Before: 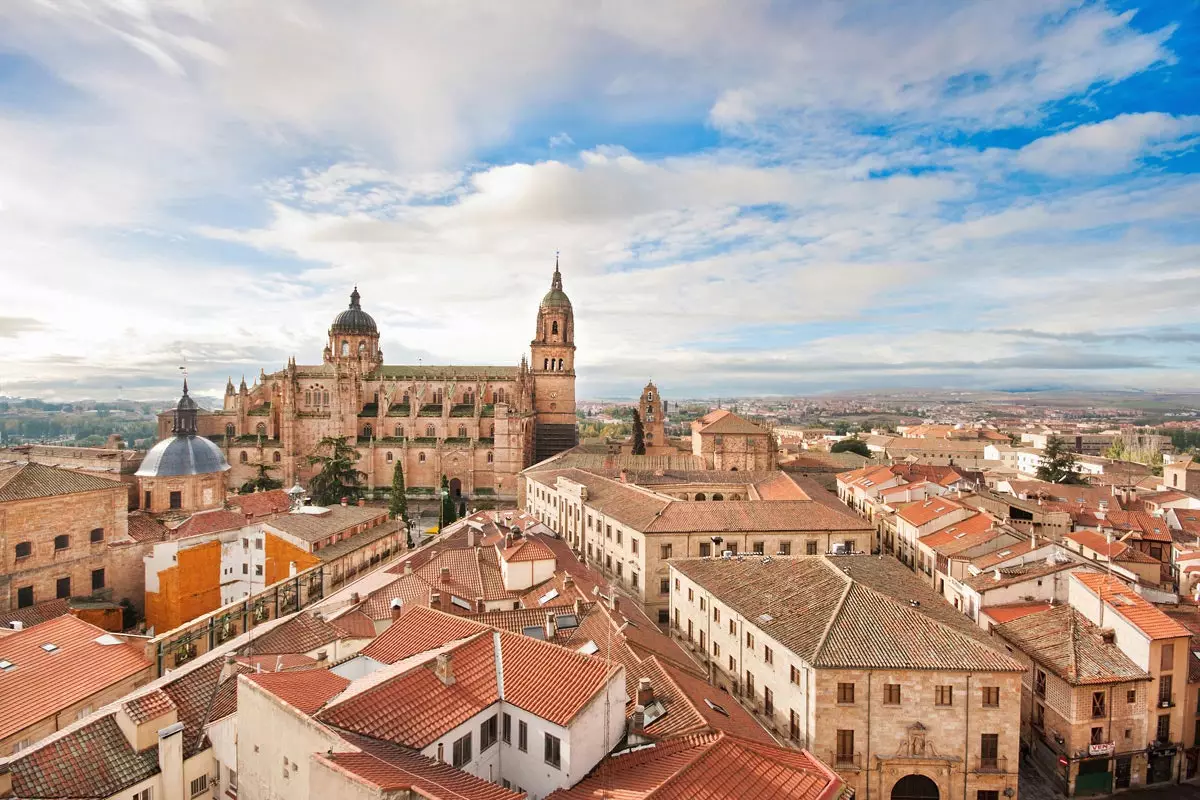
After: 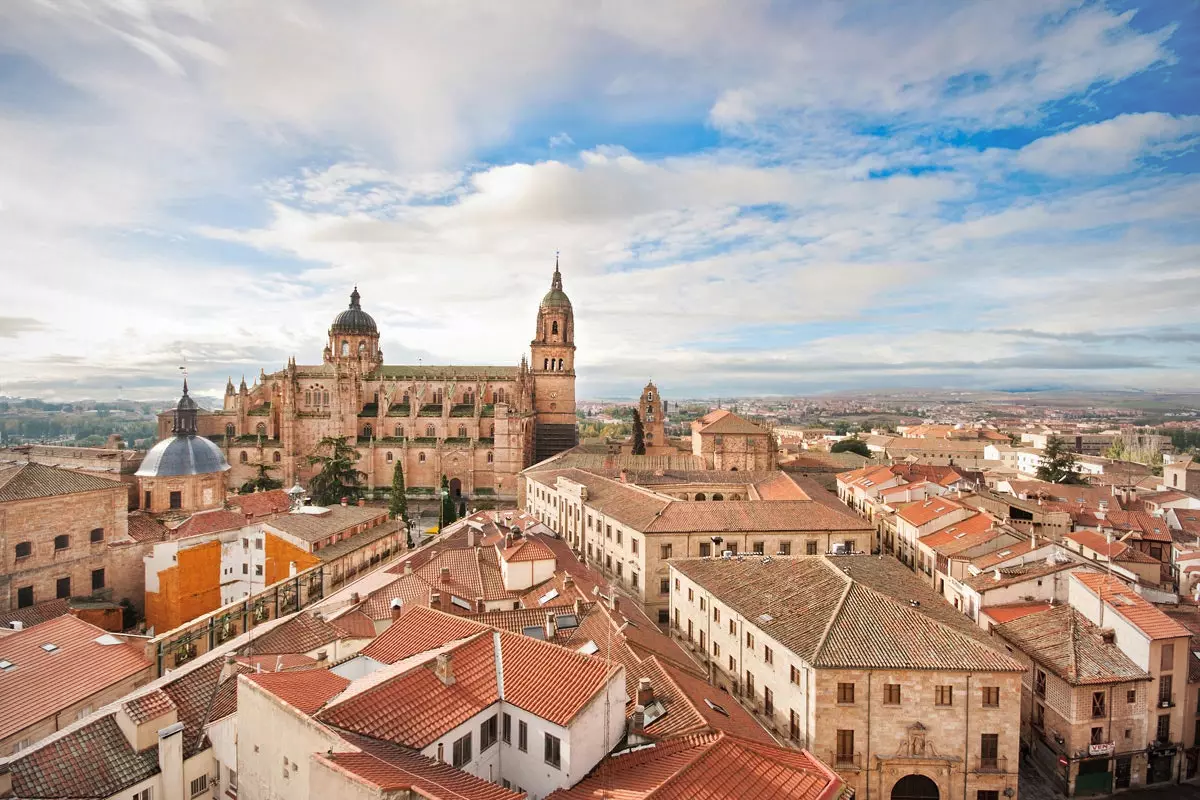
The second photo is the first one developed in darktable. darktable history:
vignetting: fall-off start 74.1%, fall-off radius 66.49%, brightness -0.279
